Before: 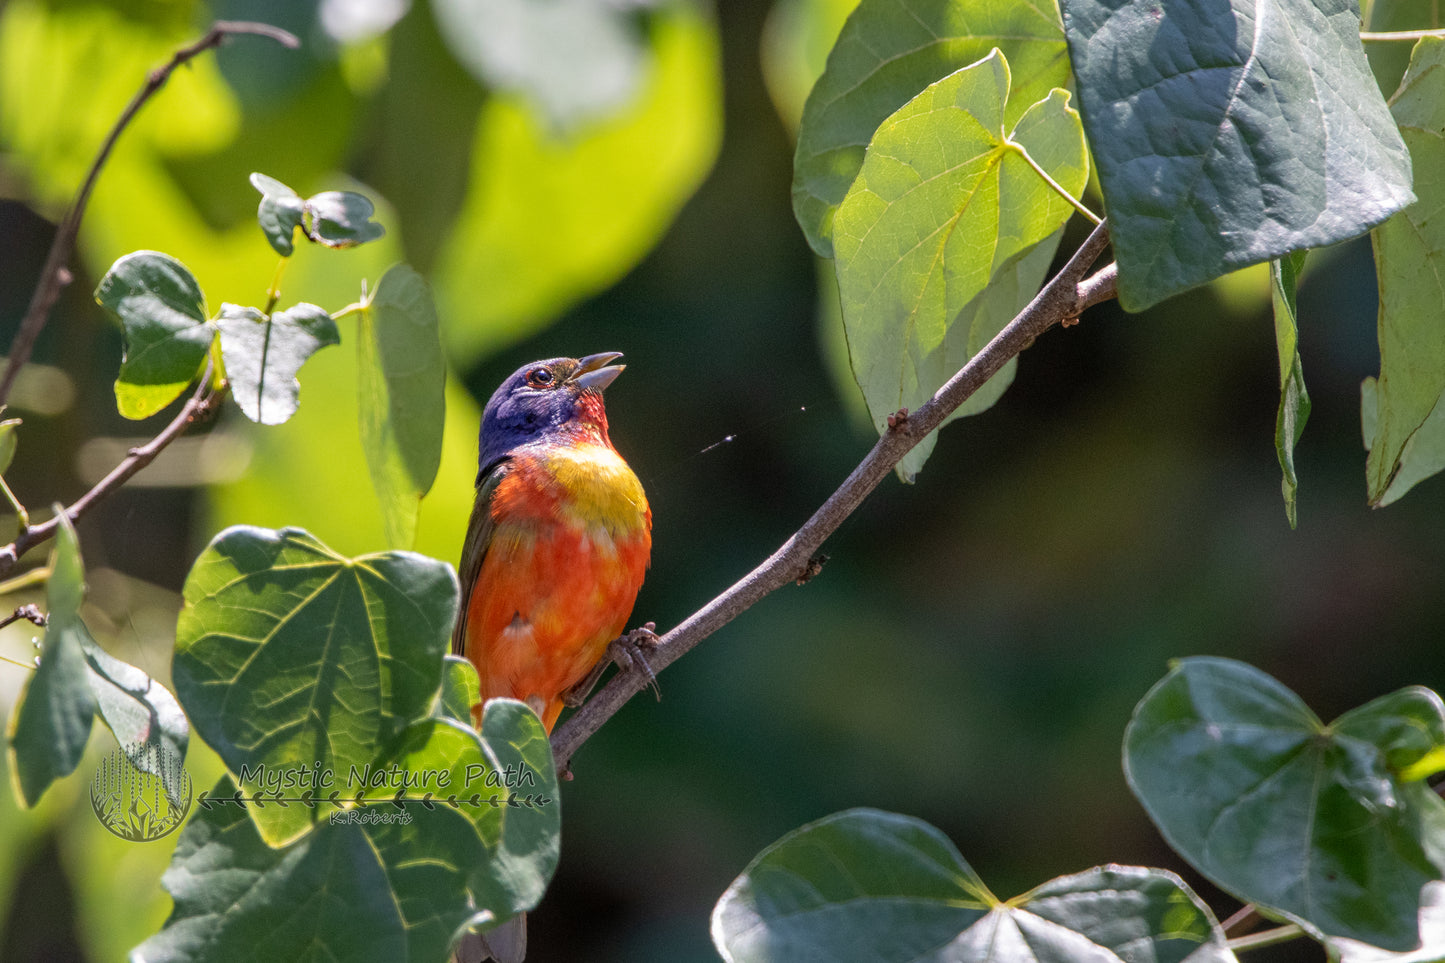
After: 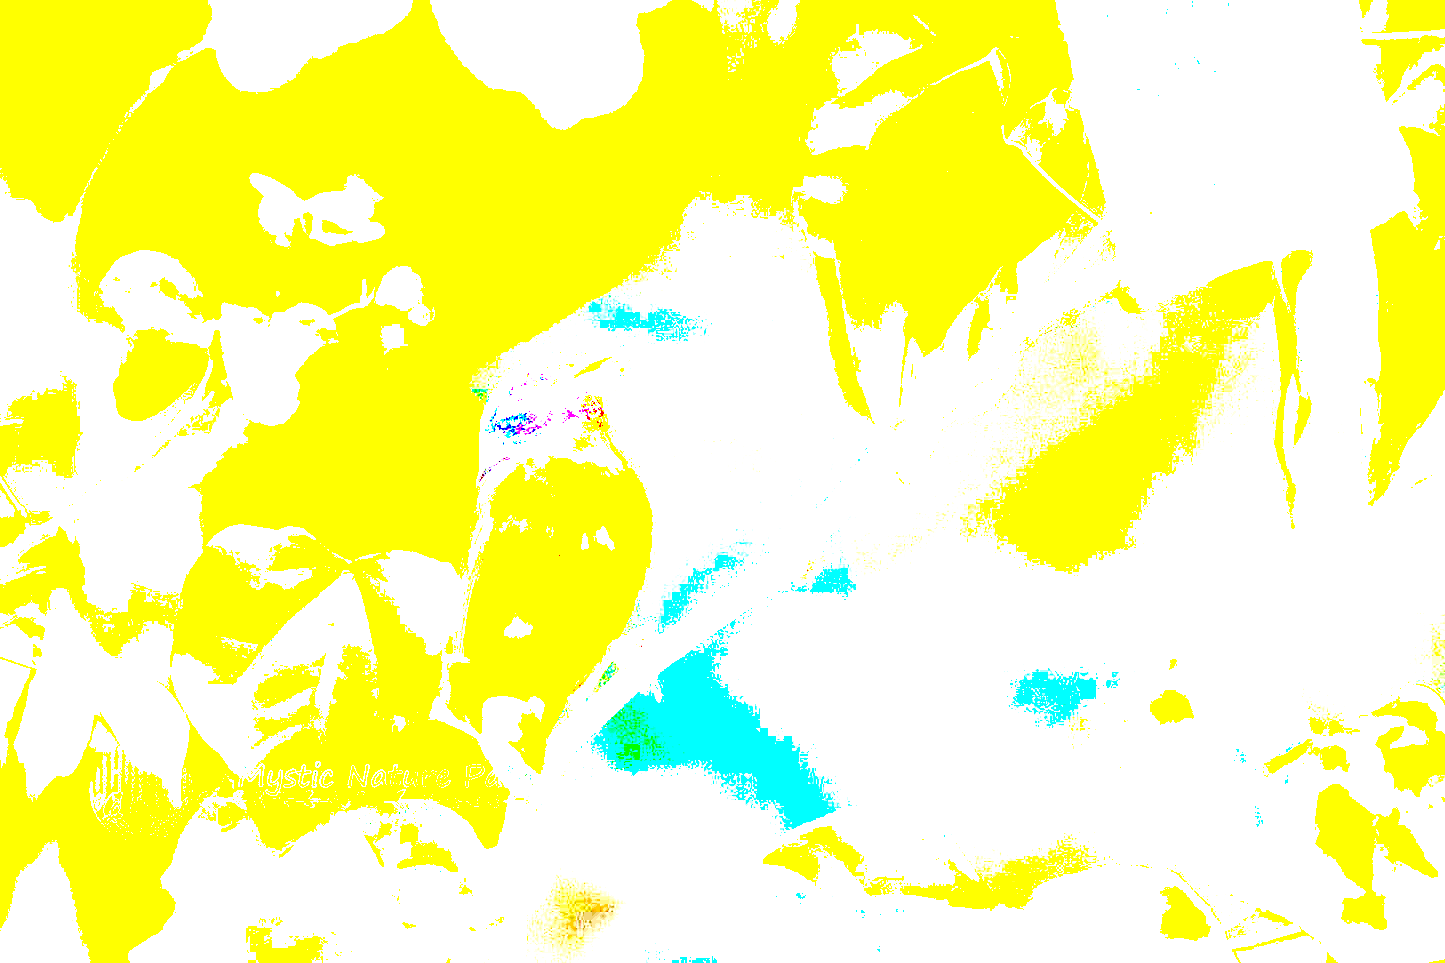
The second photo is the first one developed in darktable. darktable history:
exposure: exposure 8 EV, compensate highlight preservation false
rotate and perspective: crop left 0, crop top 0
color balance rgb: linear chroma grading › global chroma 25%, perceptual saturation grading › global saturation 40%, perceptual saturation grading › highlights -50%, perceptual saturation grading › shadows 30%, perceptual brilliance grading › global brilliance 25%, global vibrance 60%
